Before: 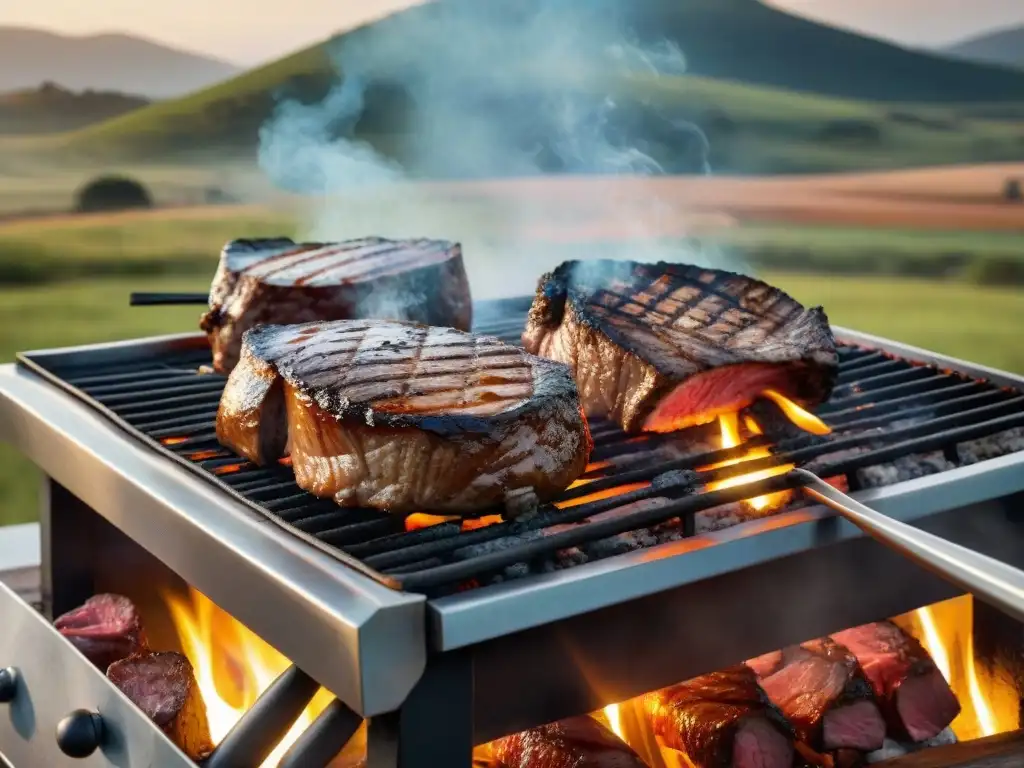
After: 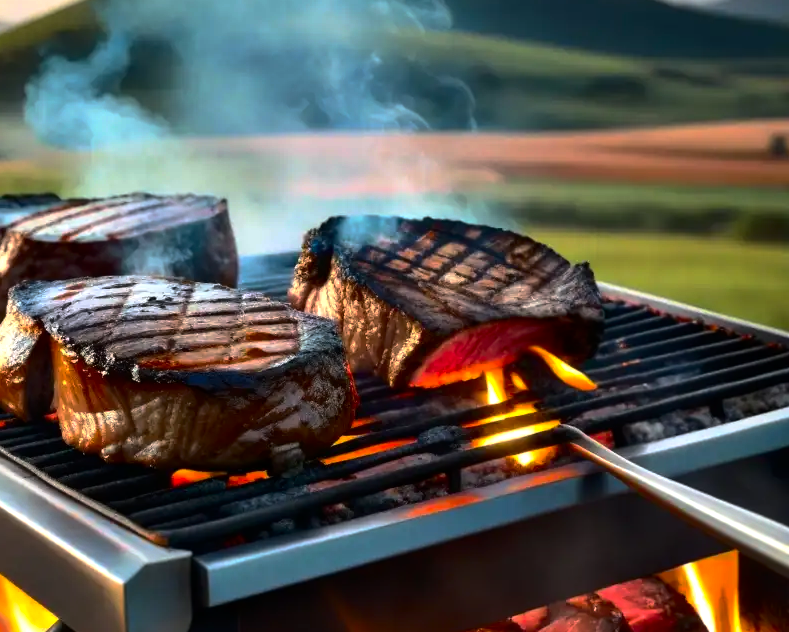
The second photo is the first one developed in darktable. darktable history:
tone equalizer: -8 EV -0.407 EV, -7 EV -0.37 EV, -6 EV -0.326 EV, -5 EV -0.252 EV, -3 EV 0.226 EV, -2 EV 0.308 EV, -1 EV 0.386 EV, +0 EV 0.447 EV, edges refinement/feathering 500, mask exposure compensation -1.57 EV, preserve details no
contrast brightness saturation: contrast 0.156, saturation 0.327
crop: left 22.887%, top 5.839%, bottom 11.847%
base curve: curves: ch0 [(0, 0) (0.595, 0.418) (1, 1)], preserve colors none
